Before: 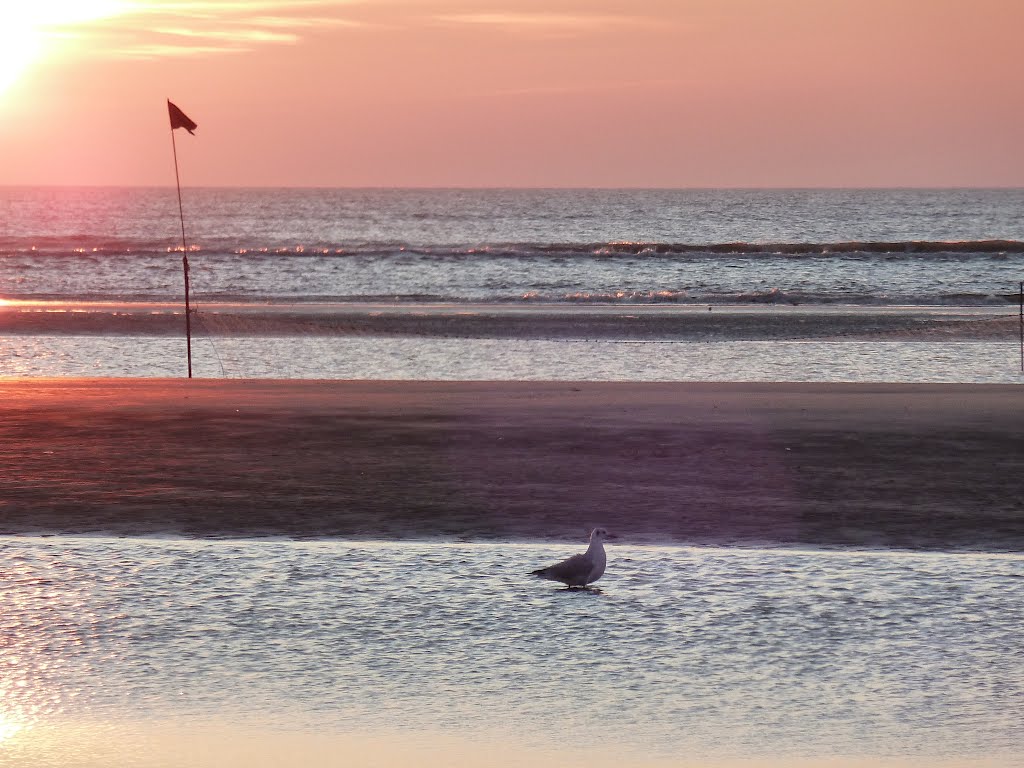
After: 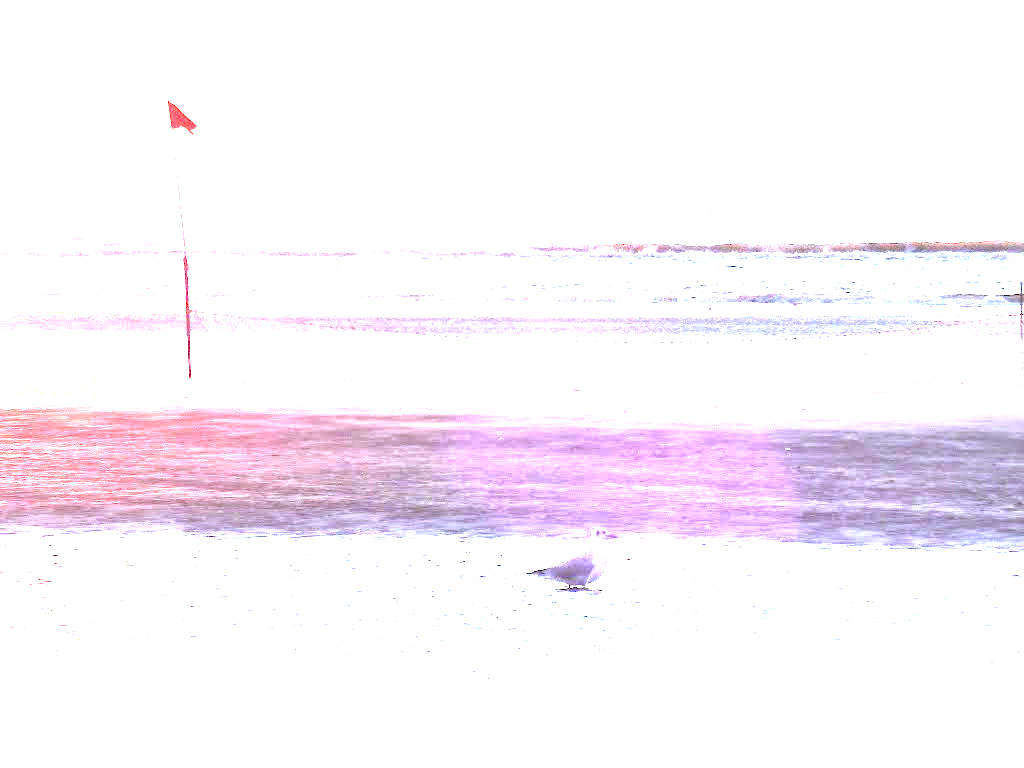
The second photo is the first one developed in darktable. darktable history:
contrast brightness saturation: contrast 0.04, saturation 0.16
white balance: red 0.931, blue 1.11
exposure: black level correction 0, exposure 4 EV, compensate exposure bias true, compensate highlight preservation false
